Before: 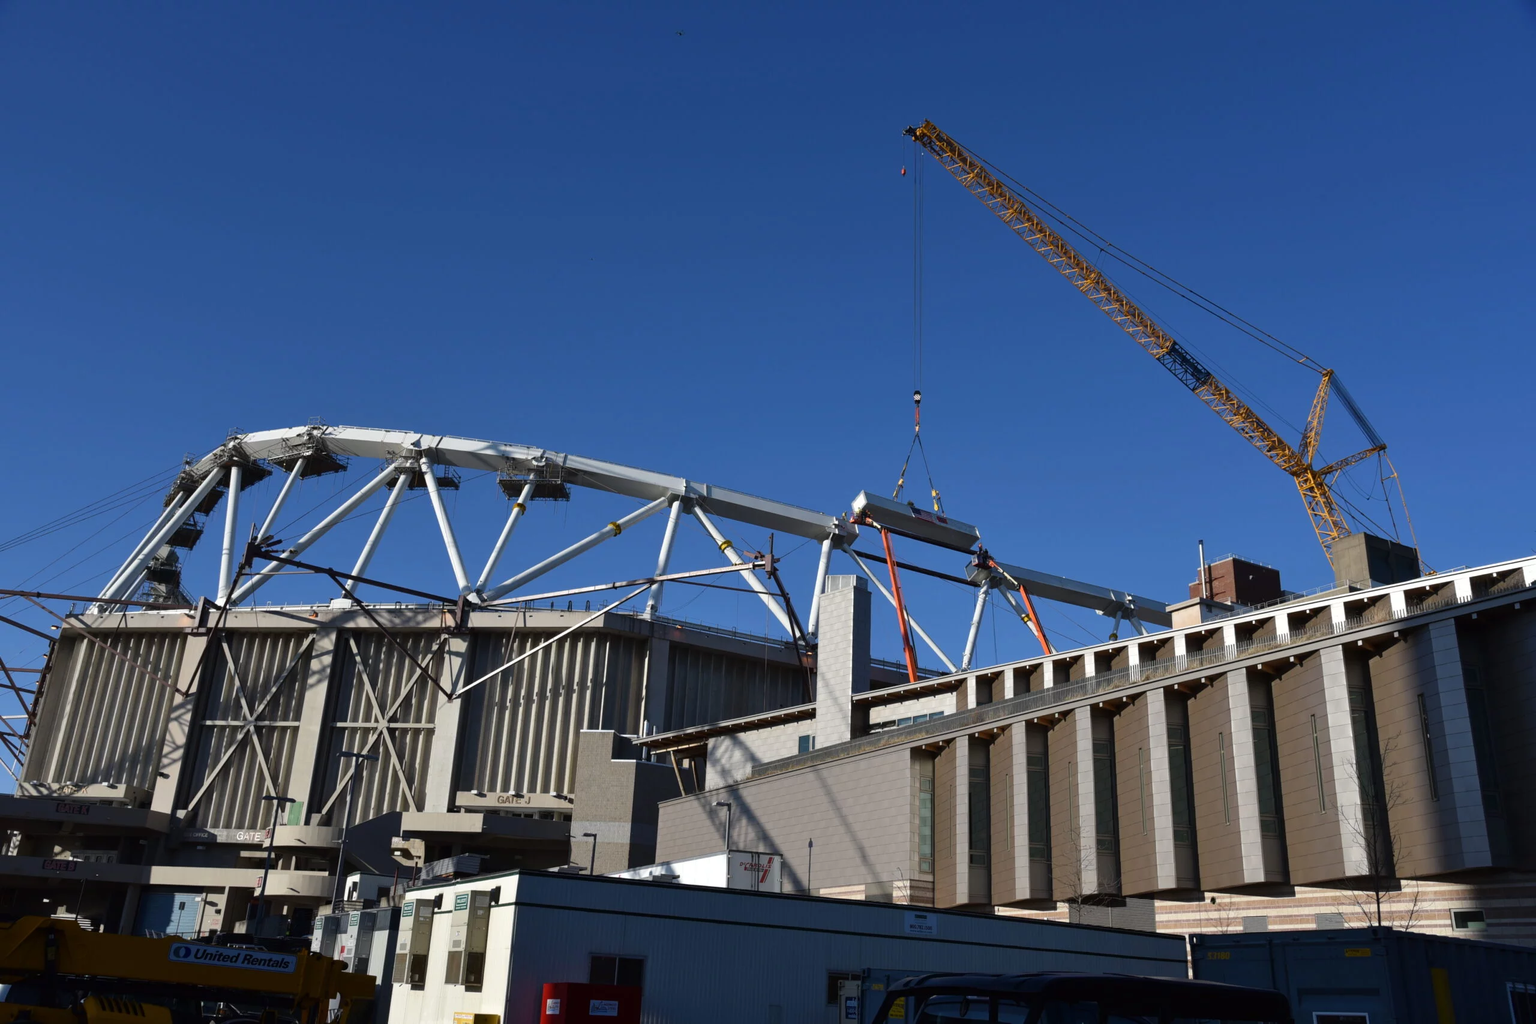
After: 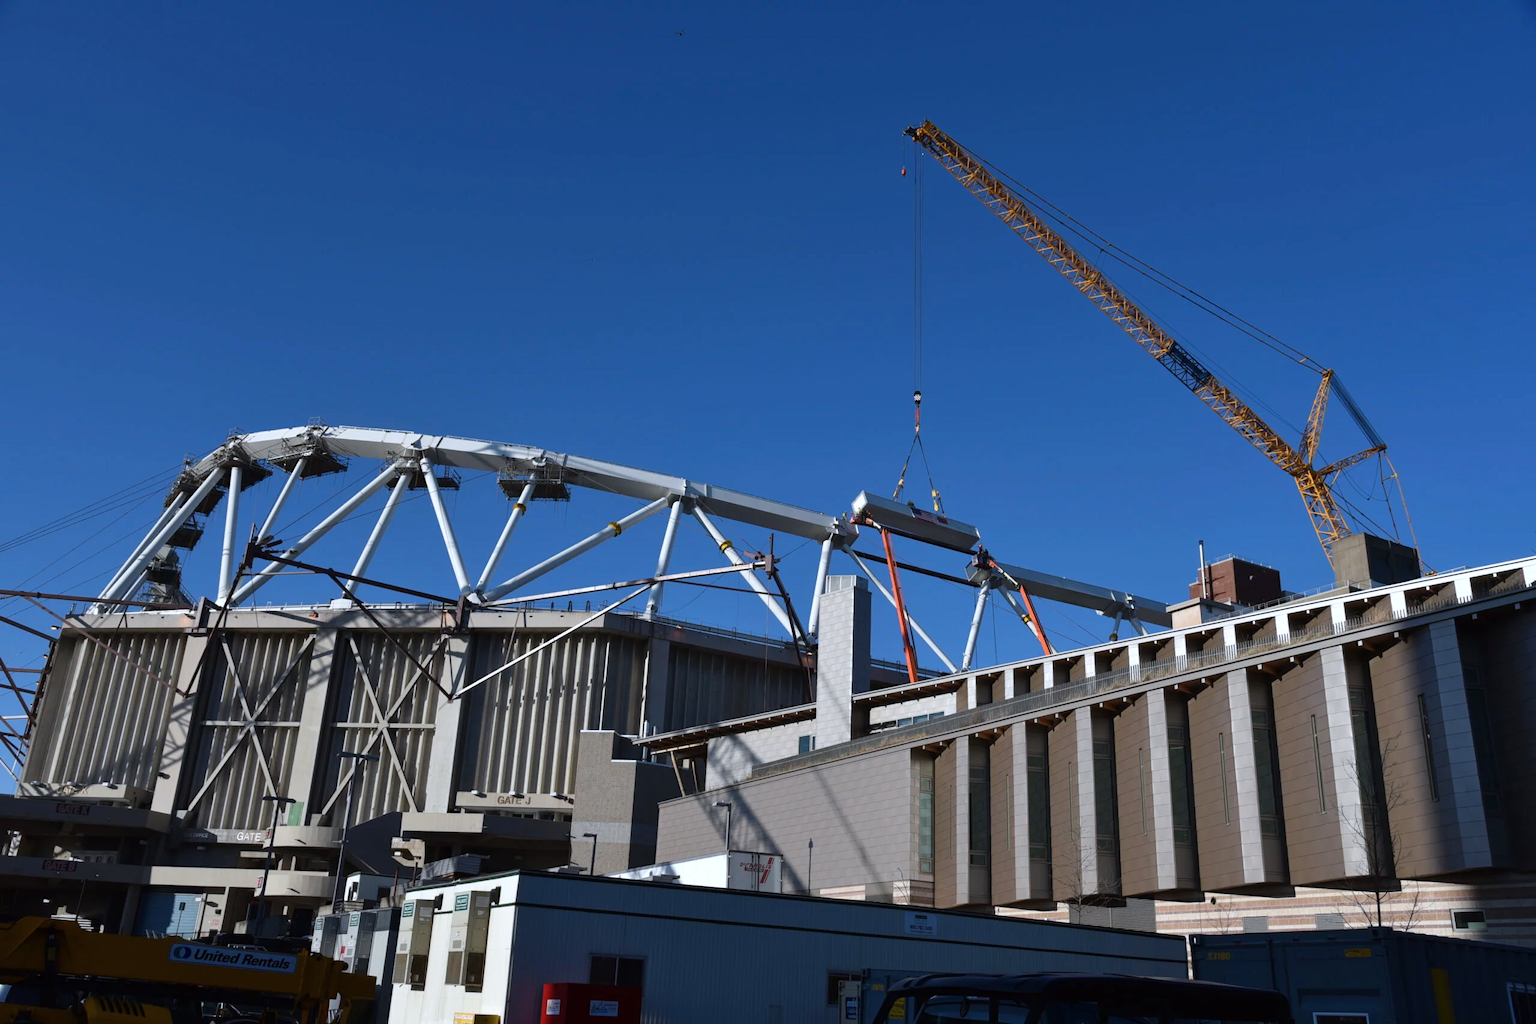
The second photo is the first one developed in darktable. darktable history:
color balance rgb: on, module defaults
color correction: highlights a* -0.772, highlights b* -8.92
